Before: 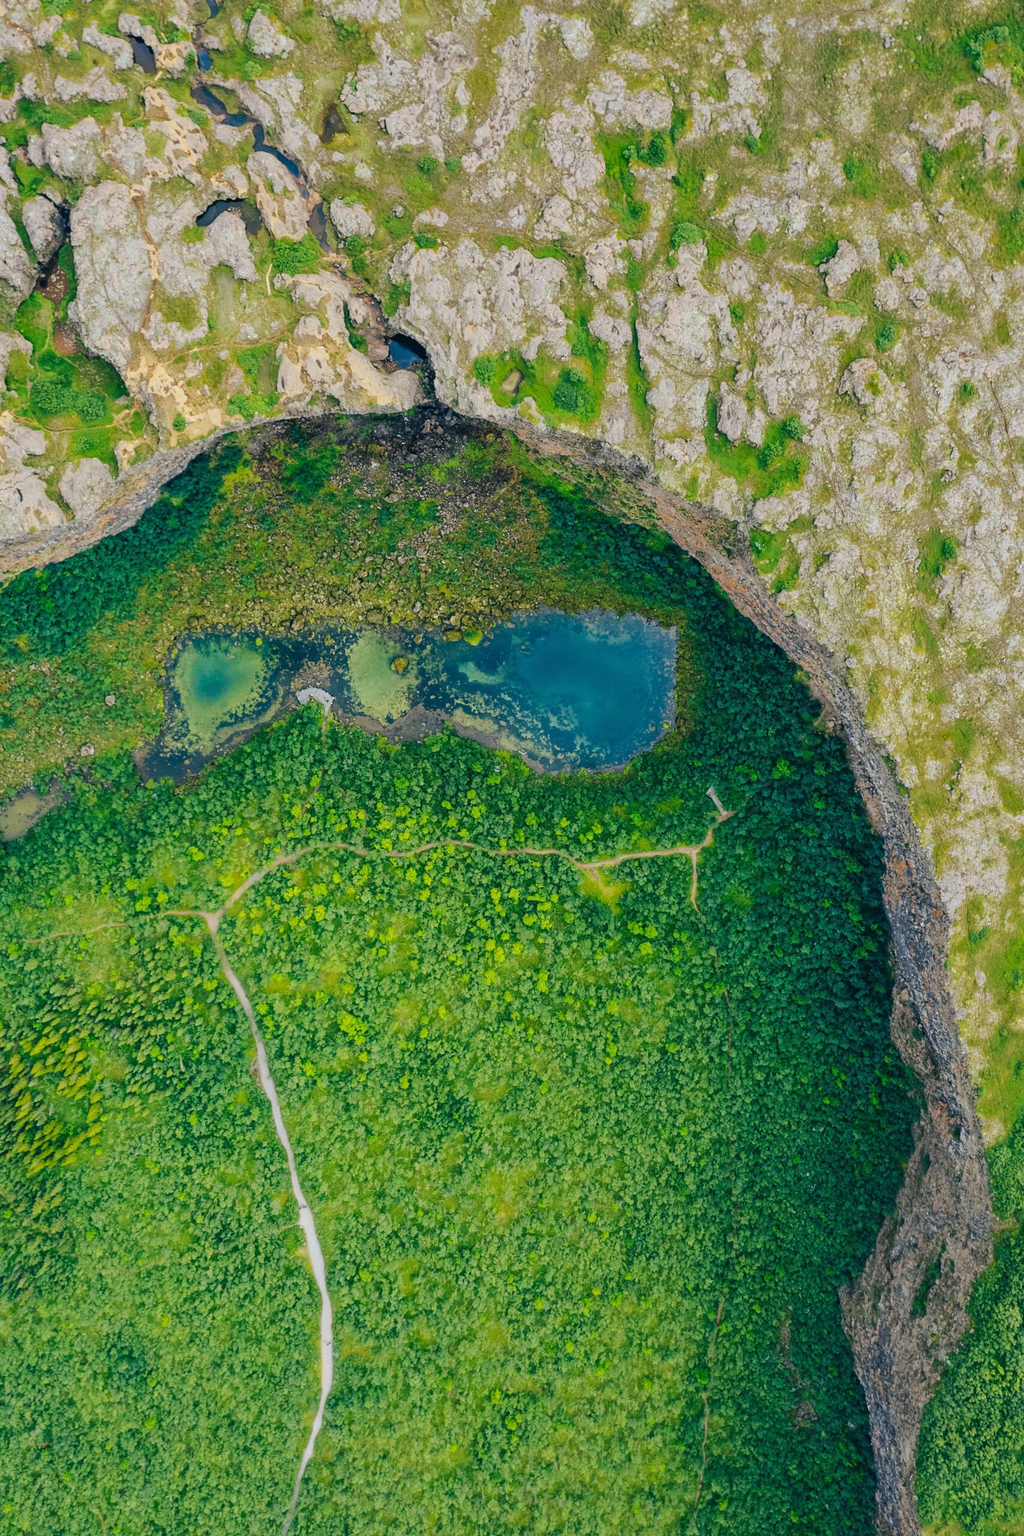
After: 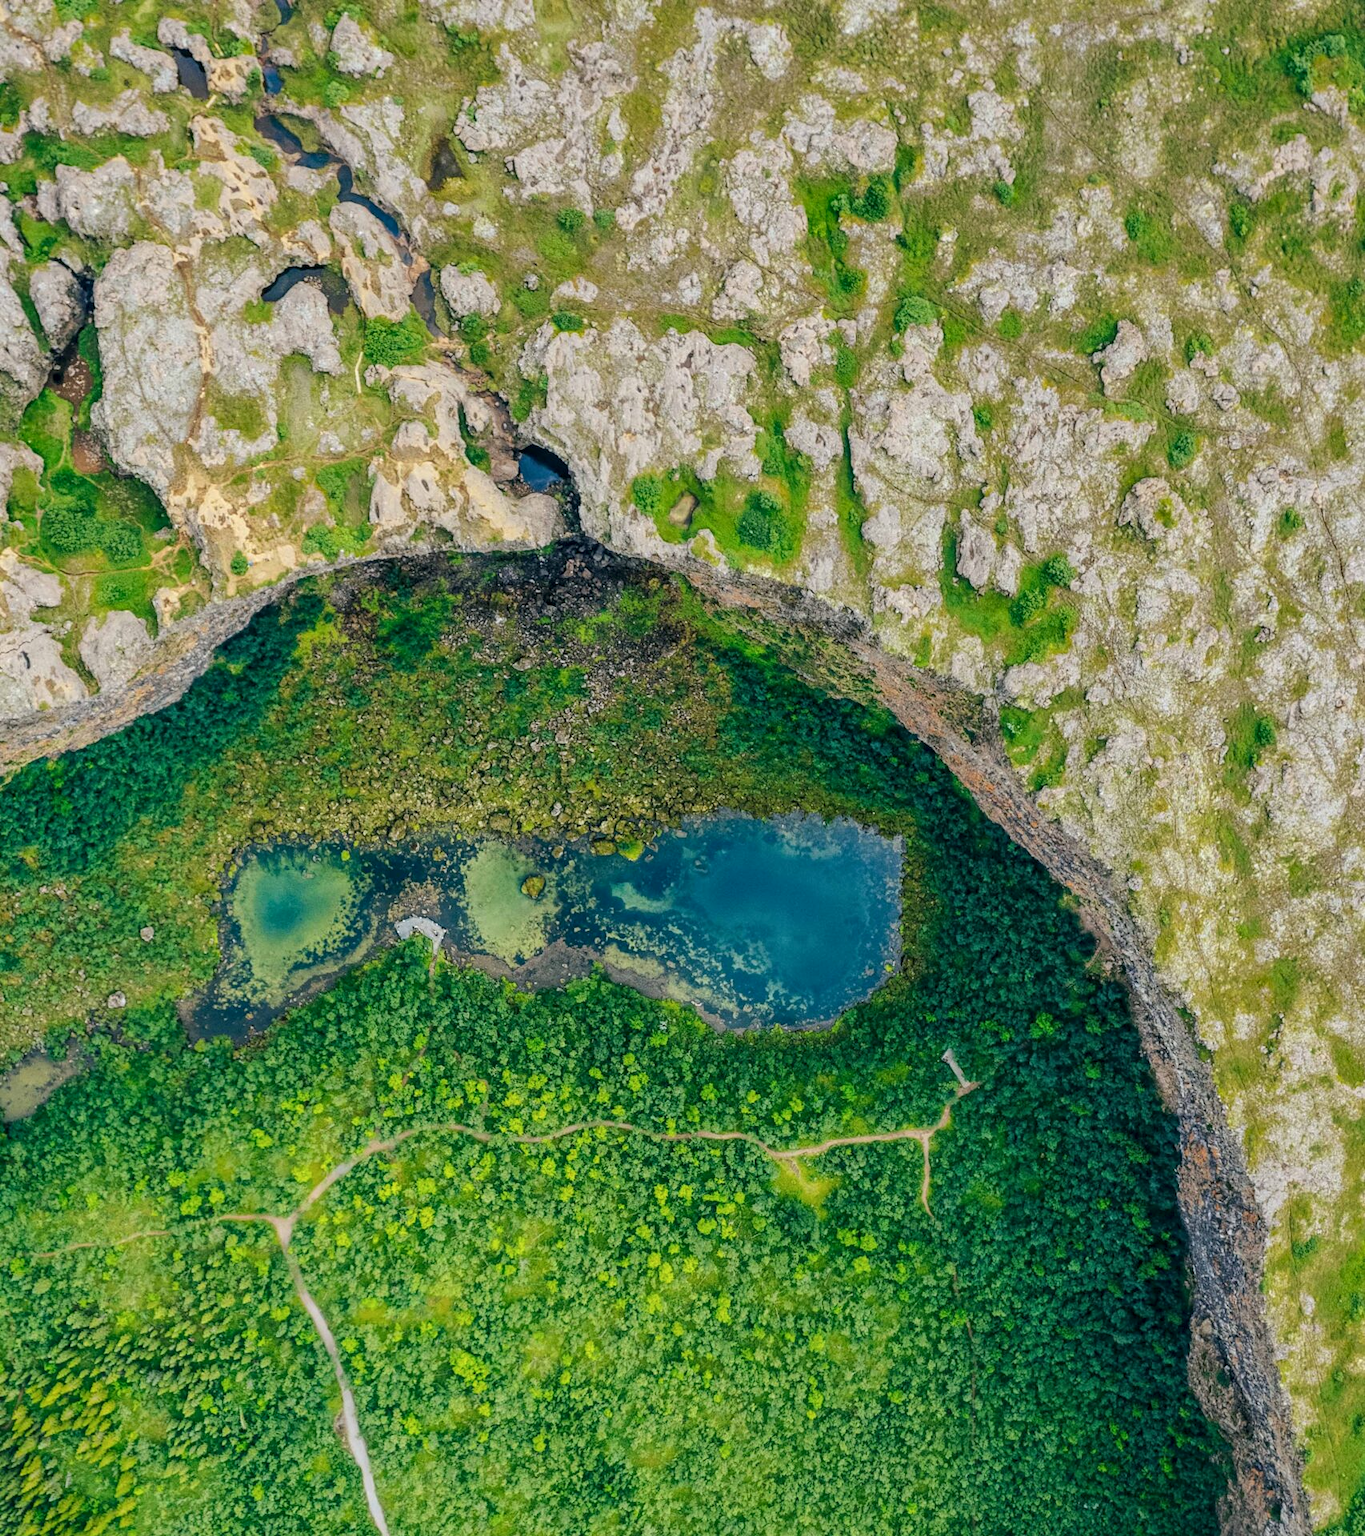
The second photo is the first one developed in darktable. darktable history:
local contrast: on, module defaults
crop: bottom 24.979%
